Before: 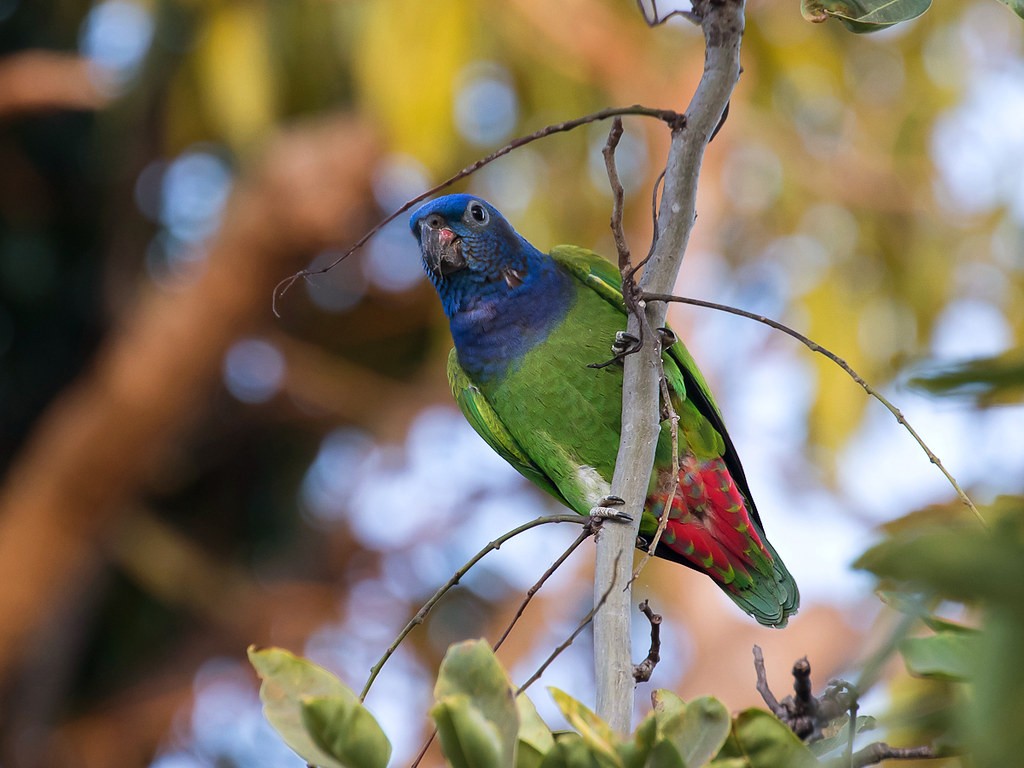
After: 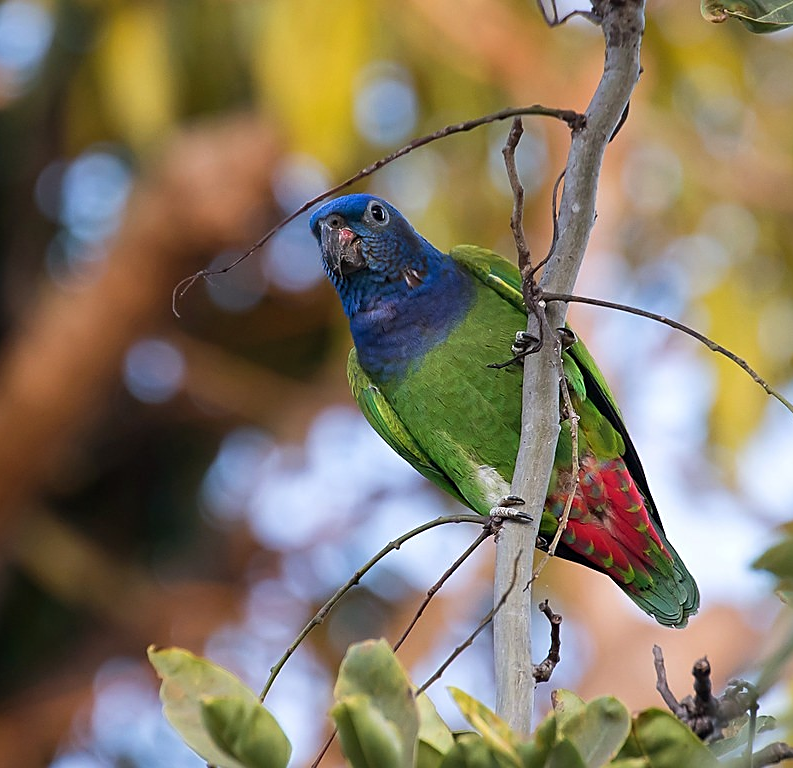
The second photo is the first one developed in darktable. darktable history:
sharpen: amount 0.497
crop: left 9.846%, right 12.64%
